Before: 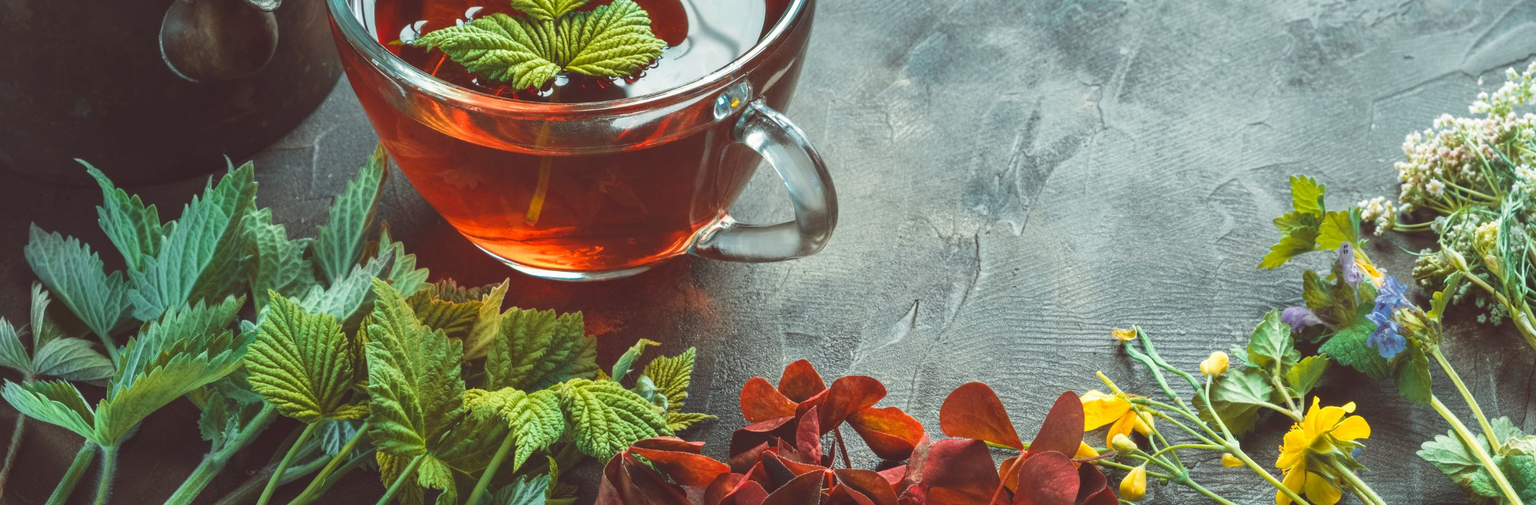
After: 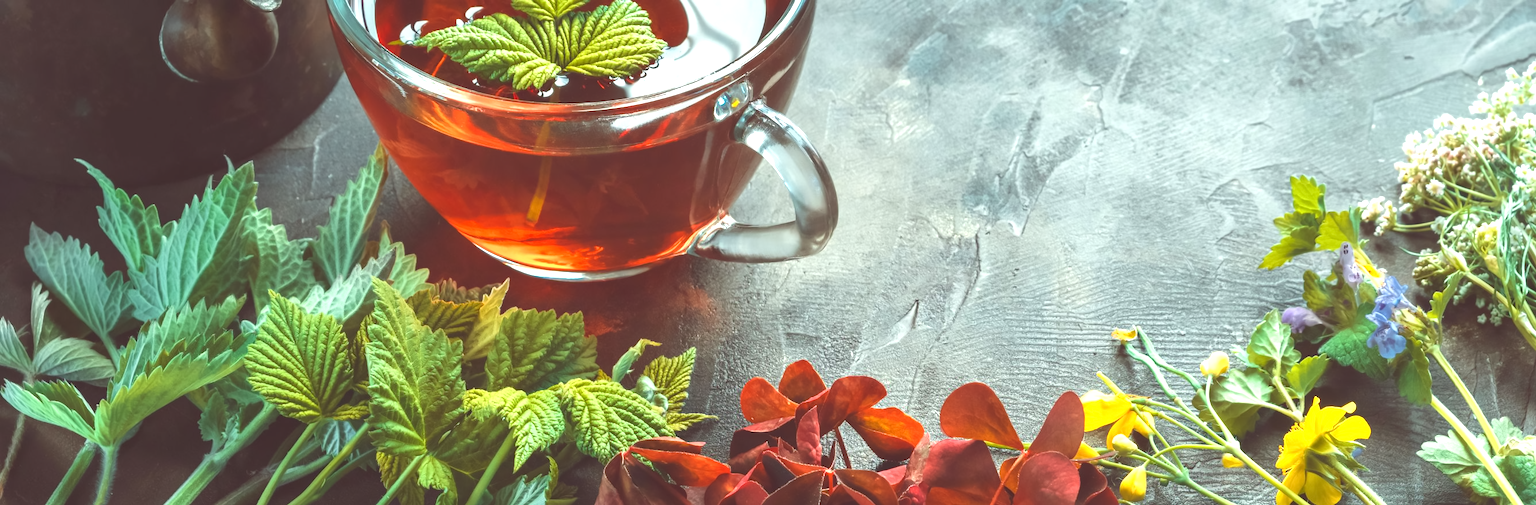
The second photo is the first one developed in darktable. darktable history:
exposure: exposure 0.7 EV, compensate highlight preservation false
astrophoto denoise: on, module defaults | blend: blend mode normal, opacity 50%; mask: uniform (no mask)
